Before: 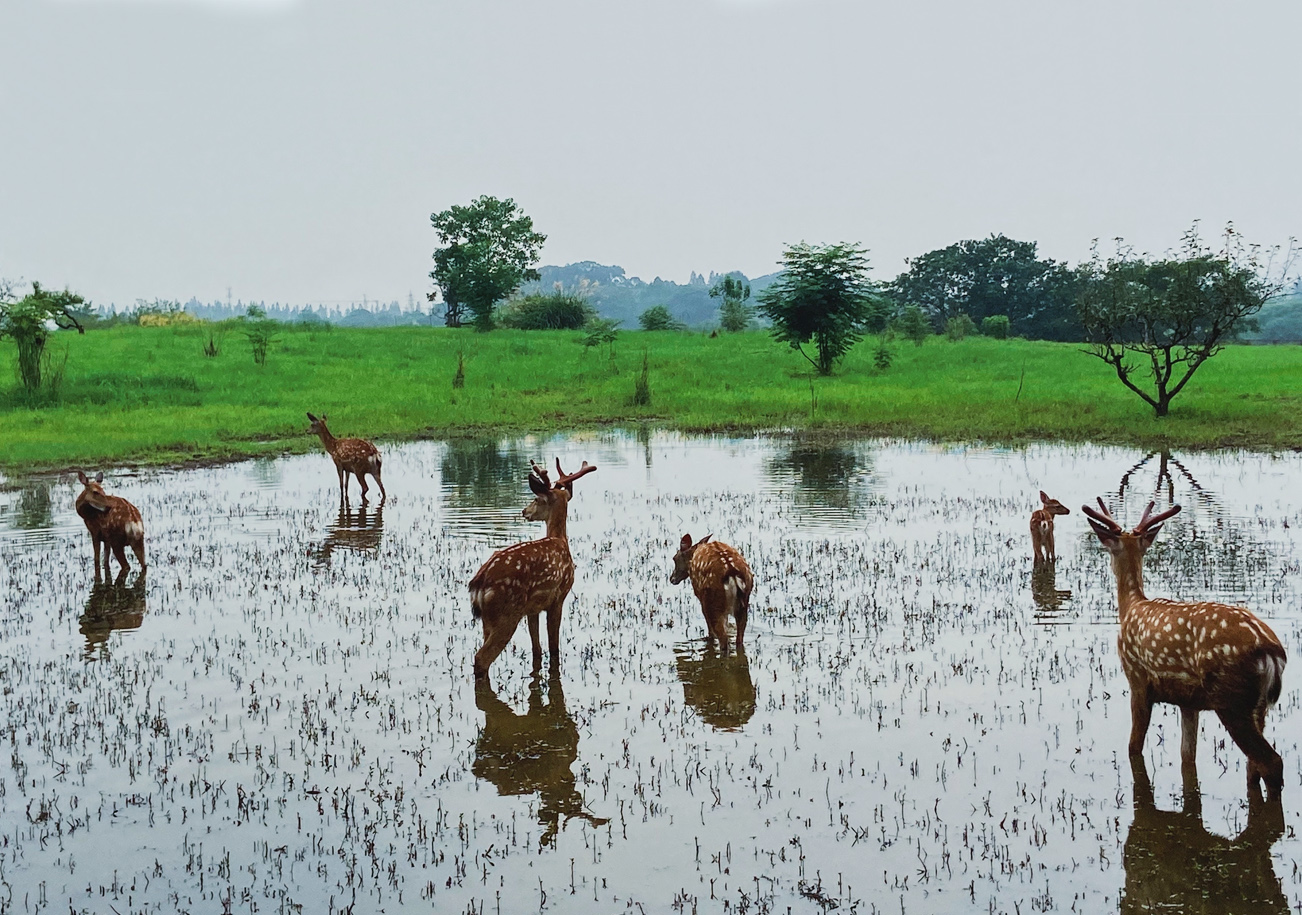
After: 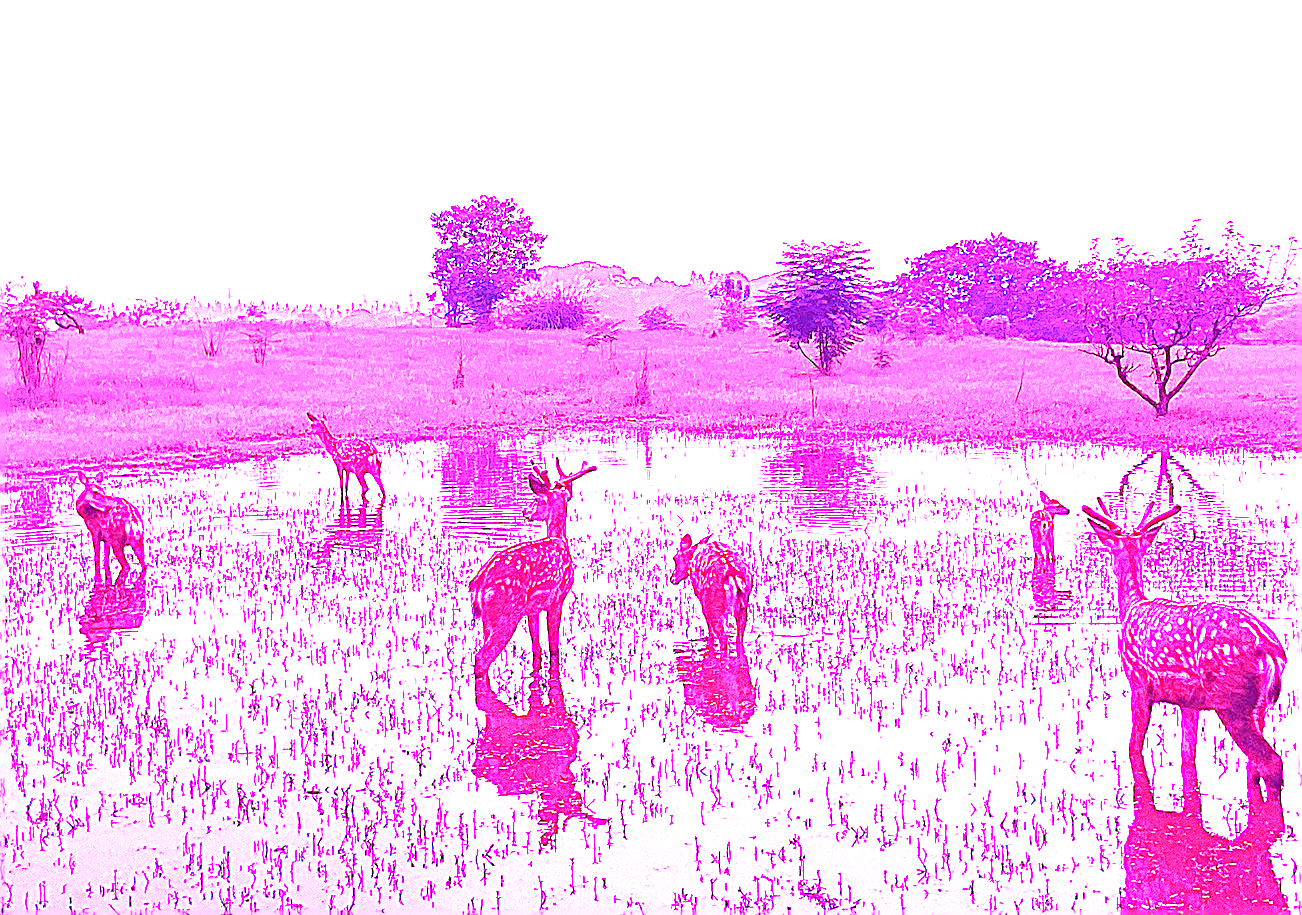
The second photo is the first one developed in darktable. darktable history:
white balance: red 8, blue 8
sharpen: on, module defaults
color balance: lift [1, 1.015, 1.004, 0.985], gamma [1, 0.958, 0.971, 1.042], gain [1, 0.956, 0.977, 1.044]
shadows and highlights: radius 334.93, shadows 63.48, highlights 6.06, compress 87.7%, highlights color adjustment 39.73%, soften with gaussian
